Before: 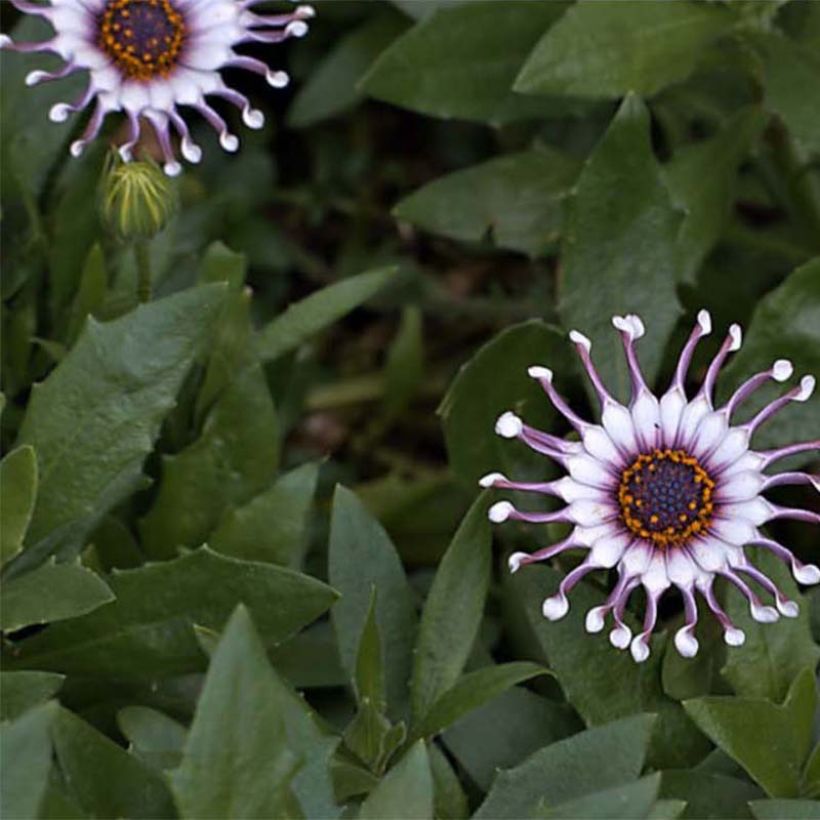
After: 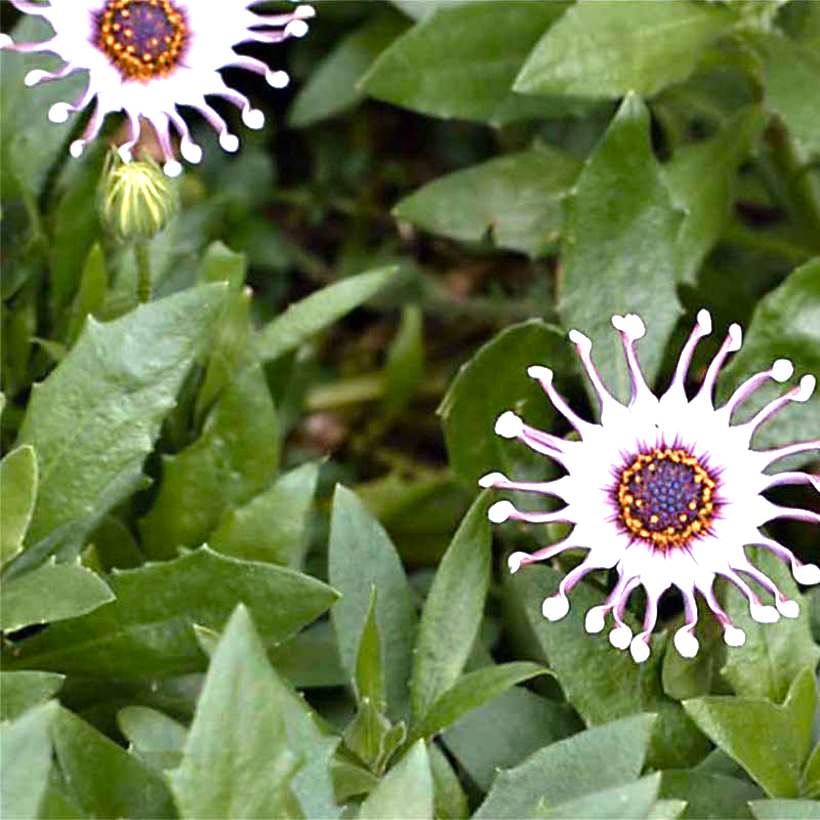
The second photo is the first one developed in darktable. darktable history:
color balance rgb: perceptual saturation grading › global saturation 20%, perceptual saturation grading › highlights -50.361%, perceptual saturation grading › shadows 31.028%, perceptual brilliance grading › global brilliance 9.236%
tone equalizer: -8 EV -0.755 EV, -7 EV -0.676 EV, -6 EV -0.565 EV, -5 EV -0.402 EV, -3 EV 0.372 EV, -2 EV 0.6 EV, -1 EV 0.69 EV, +0 EV 0.745 EV
exposure: black level correction 0, exposure 1.028 EV, compensate highlight preservation false
